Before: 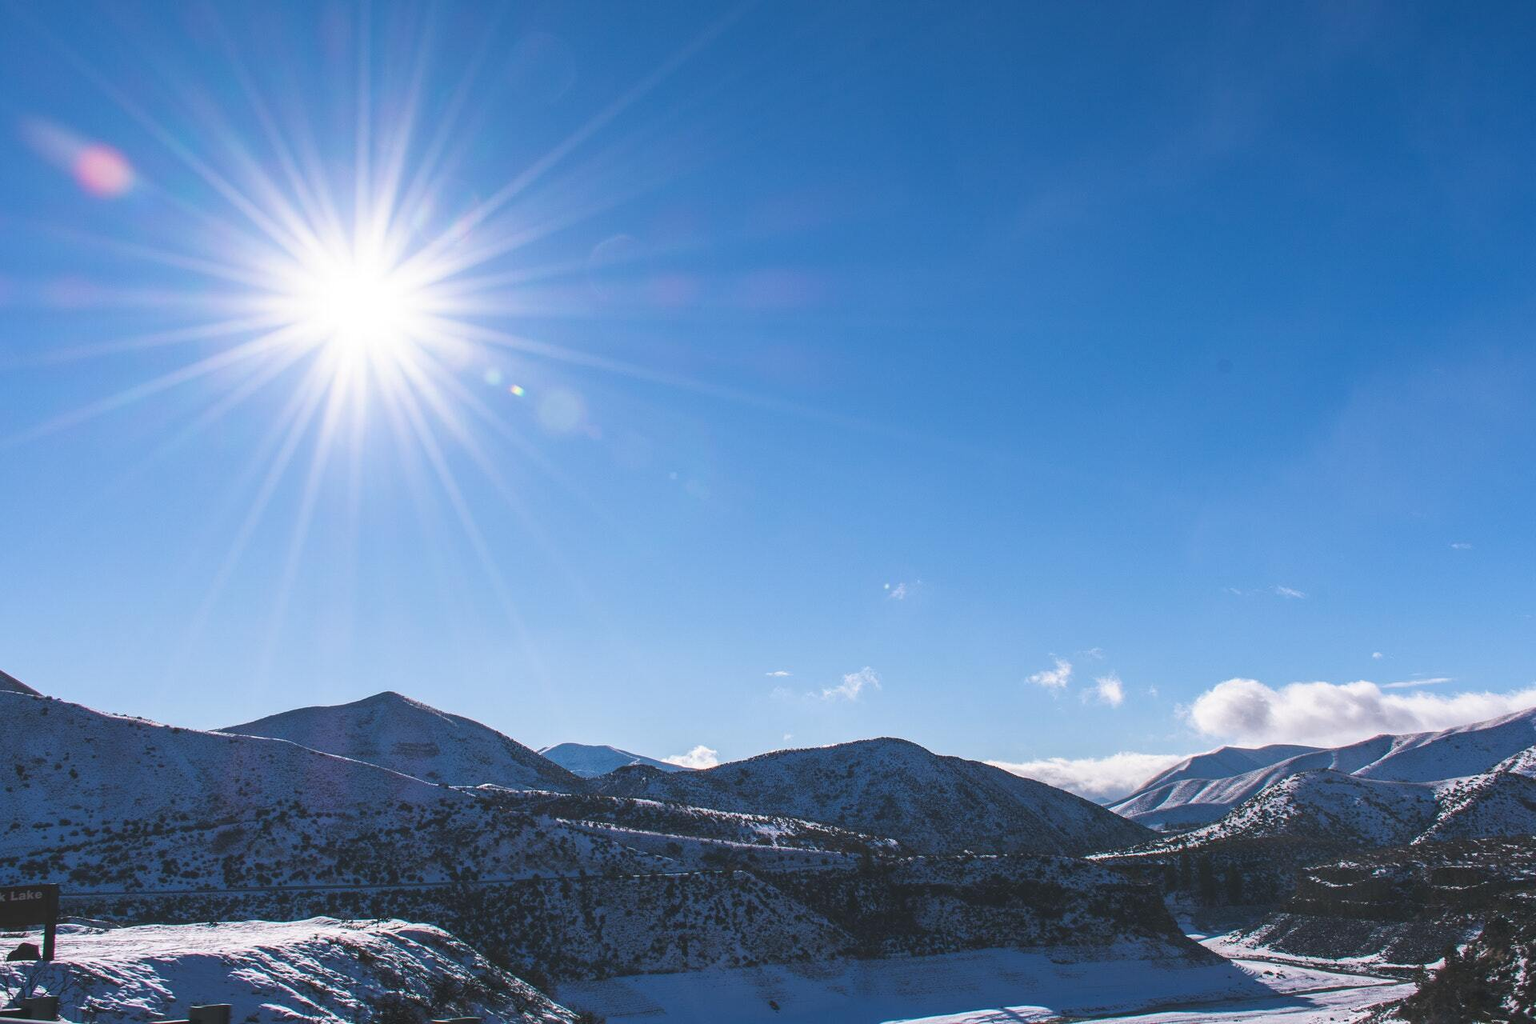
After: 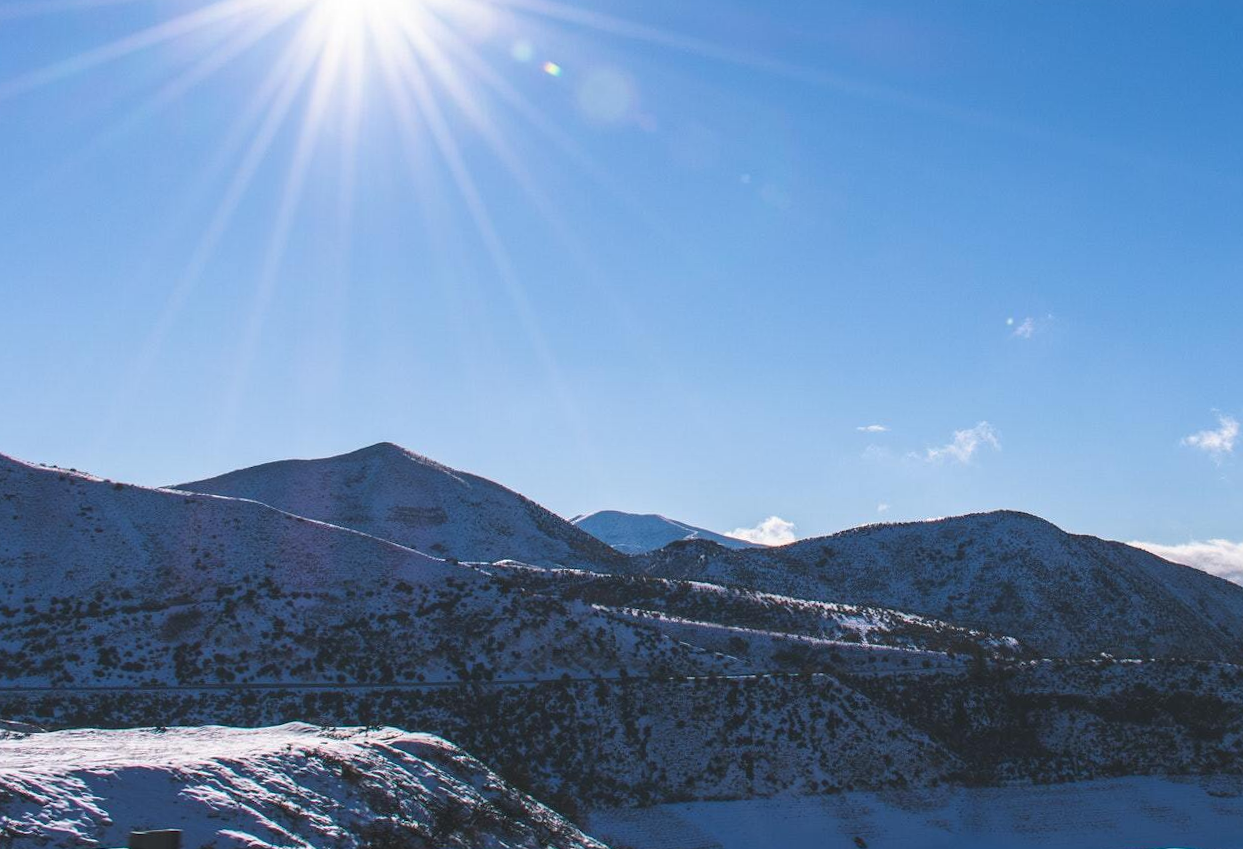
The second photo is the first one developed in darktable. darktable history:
crop and rotate: angle -0.97°, left 3.925%, top 31.921%, right 29.672%
